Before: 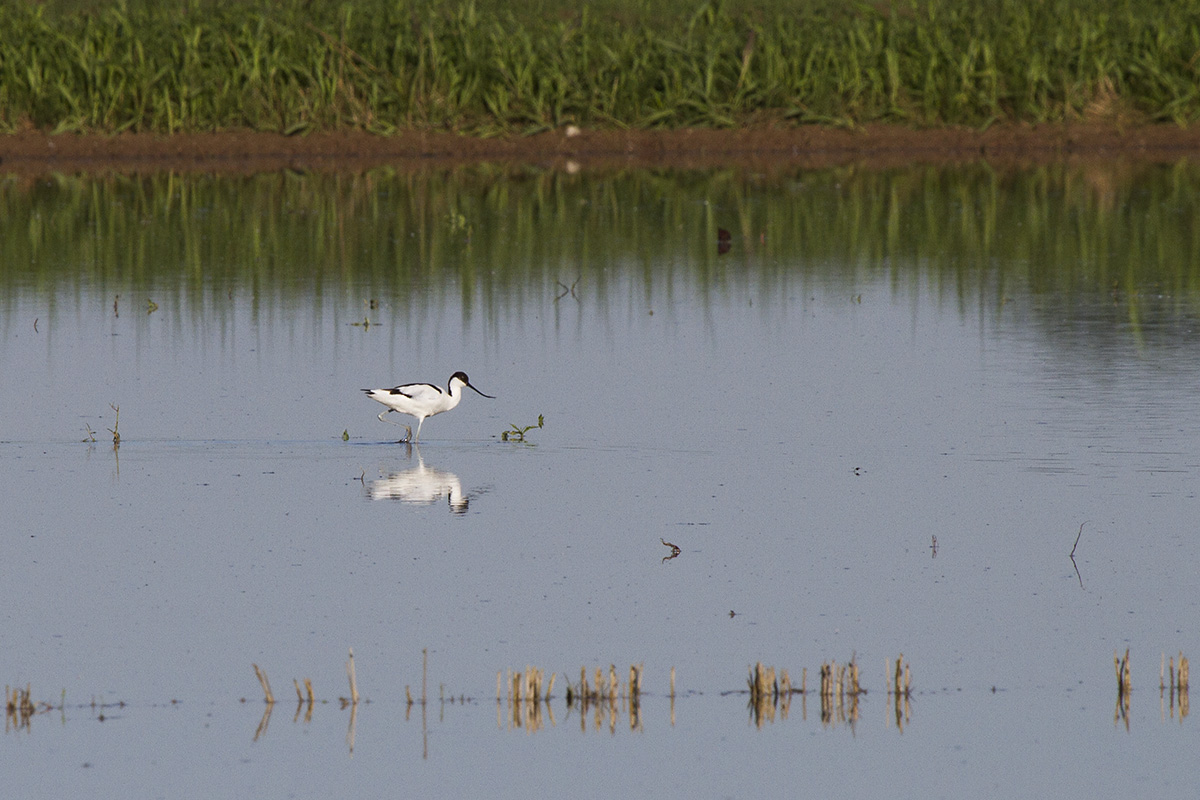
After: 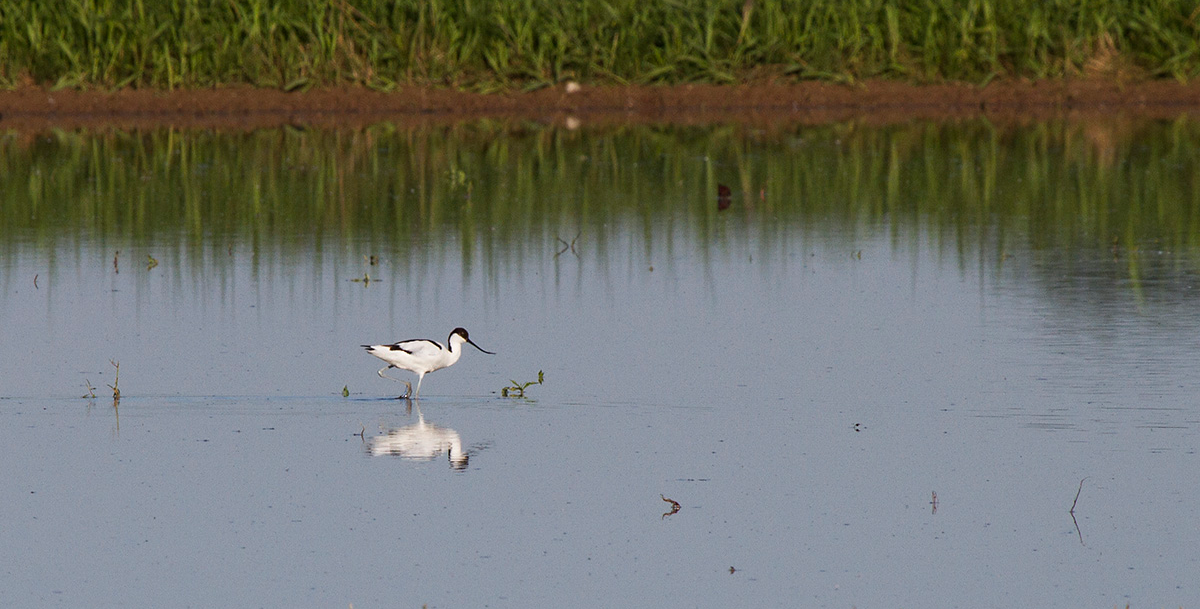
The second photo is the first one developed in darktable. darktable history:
crop: top 5.612%, bottom 18.143%
